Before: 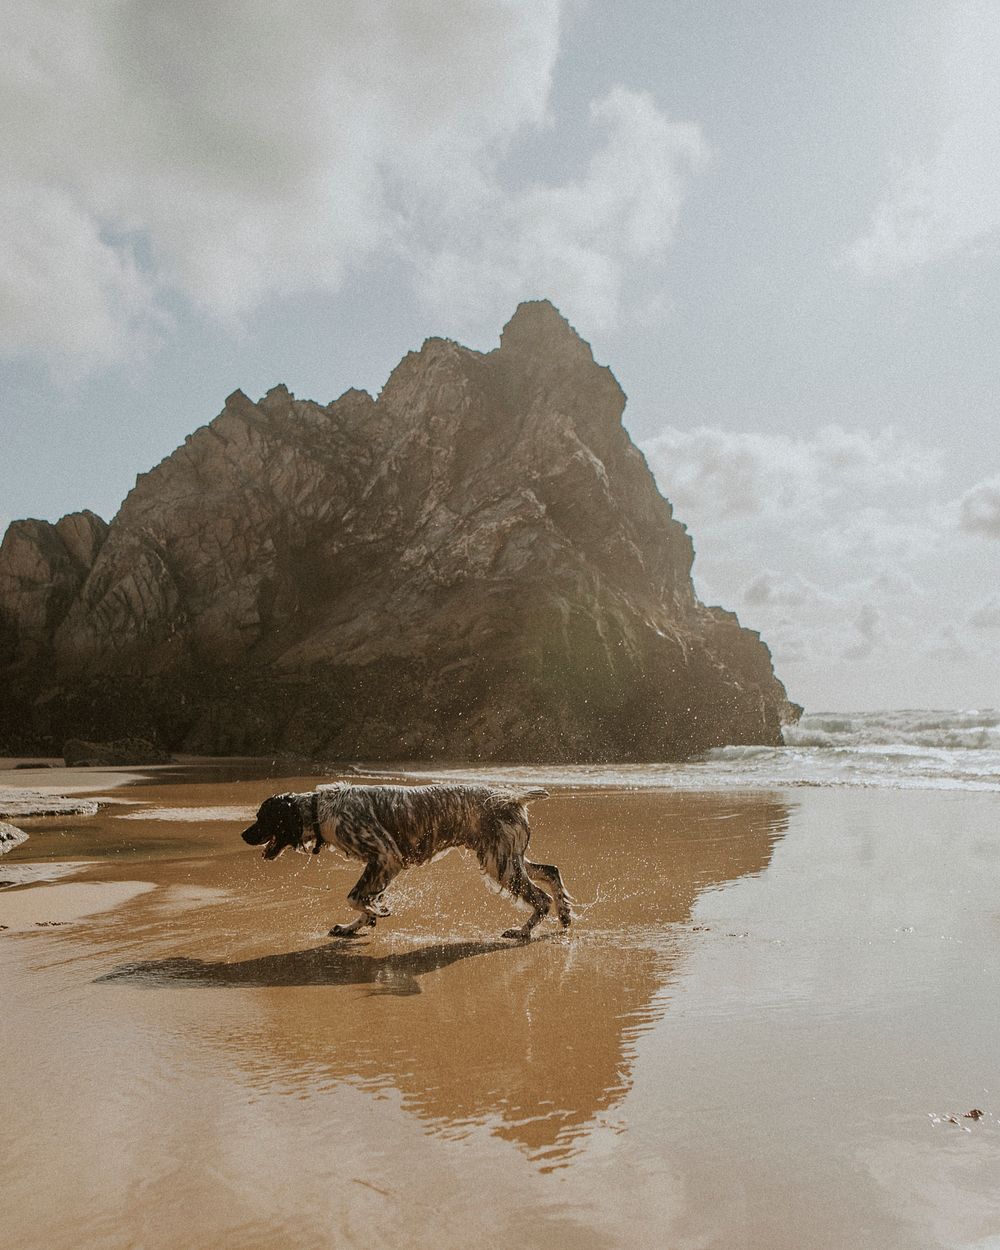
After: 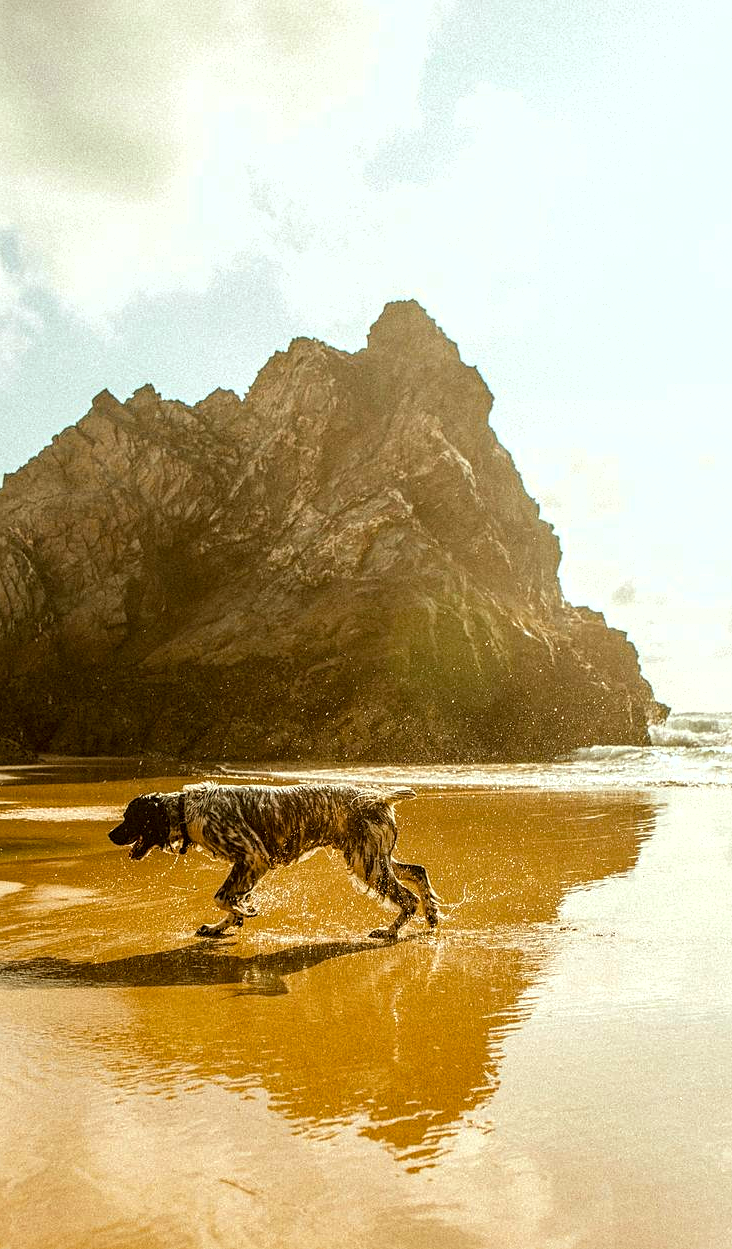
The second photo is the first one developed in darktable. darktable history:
local contrast: on, module defaults
shadows and highlights: shadows 11.75, white point adjustment 1.11, highlights -2.01, soften with gaussian
crop: left 13.398%, top 0%, right 13.356%
color correction: highlights a* -2.84, highlights b* -2.23, shadows a* 2.31, shadows b* 2.65
sharpen: amount 0.21
tone equalizer: -8 EV -0.456 EV, -7 EV -0.429 EV, -6 EV -0.351 EV, -5 EV -0.254 EV, -3 EV 0.239 EV, -2 EV 0.317 EV, -1 EV 0.393 EV, +0 EV 0.432 EV, mask exposure compensation -0.506 EV
color balance rgb: shadows lift › chroma 2.02%, shadows lift › hue 215.25°, power › chroma 2.485%, power › hue 67.33°, perceptual saturation grading › global saturation 25.32%, perceptual brilliance grading › global brilliance 12.346%, global vibrance 20%
